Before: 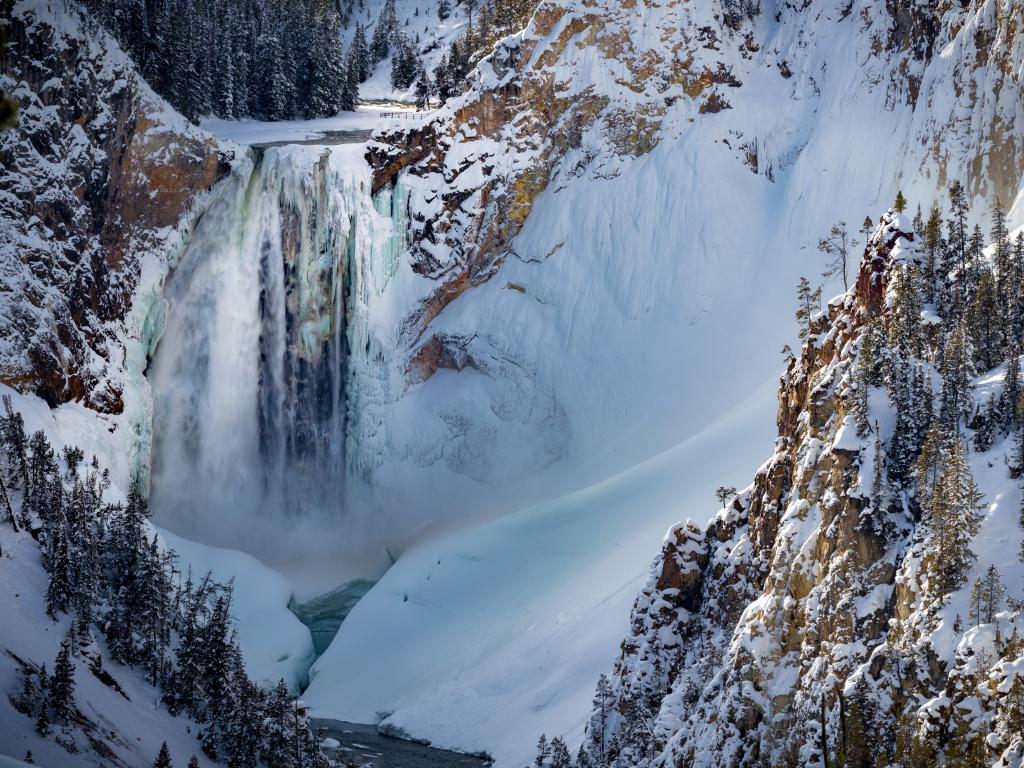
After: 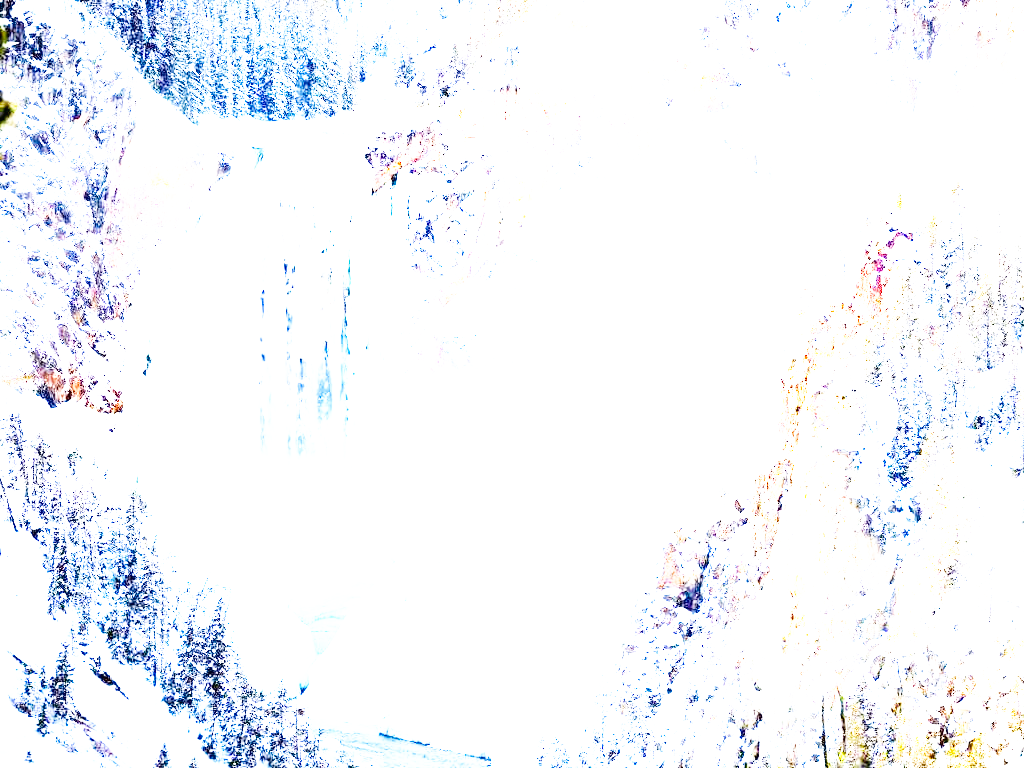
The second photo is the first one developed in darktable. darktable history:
exposure: black level correction 0, exposure 3.937 EV, compensate highlight preservation false
base curve: curves: ch0 [(0, 0) (0.007, 0.004) (0.027, 0.03) (0.046, 0.07) (0.207, 0.54) (0.442, 0.872) (0.673, 0.972) (1, 1)], preserve colors none
tone equalizer: -8 EV -0.782 EV, -7 EV -0.728 EV, -6 EV -0.623 EV, -5 EV -0.399 EV, -3 EV 0.368 EV, -2 EV 0.6 EV, -1 EV 0.7 EV, +0 EV 0.776 EV, mask exposure compensation -0.487 EV
